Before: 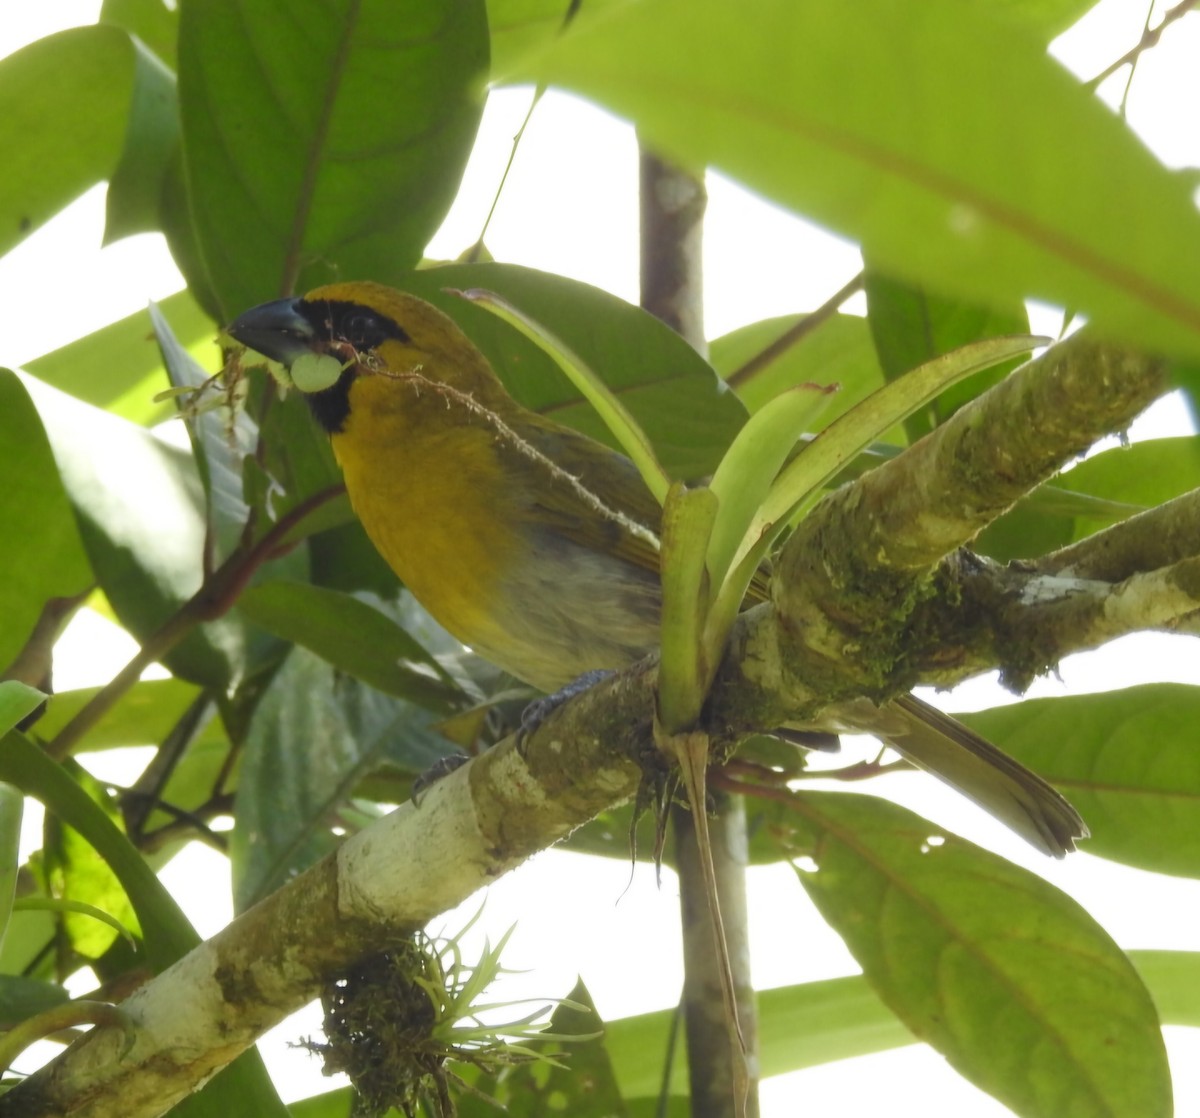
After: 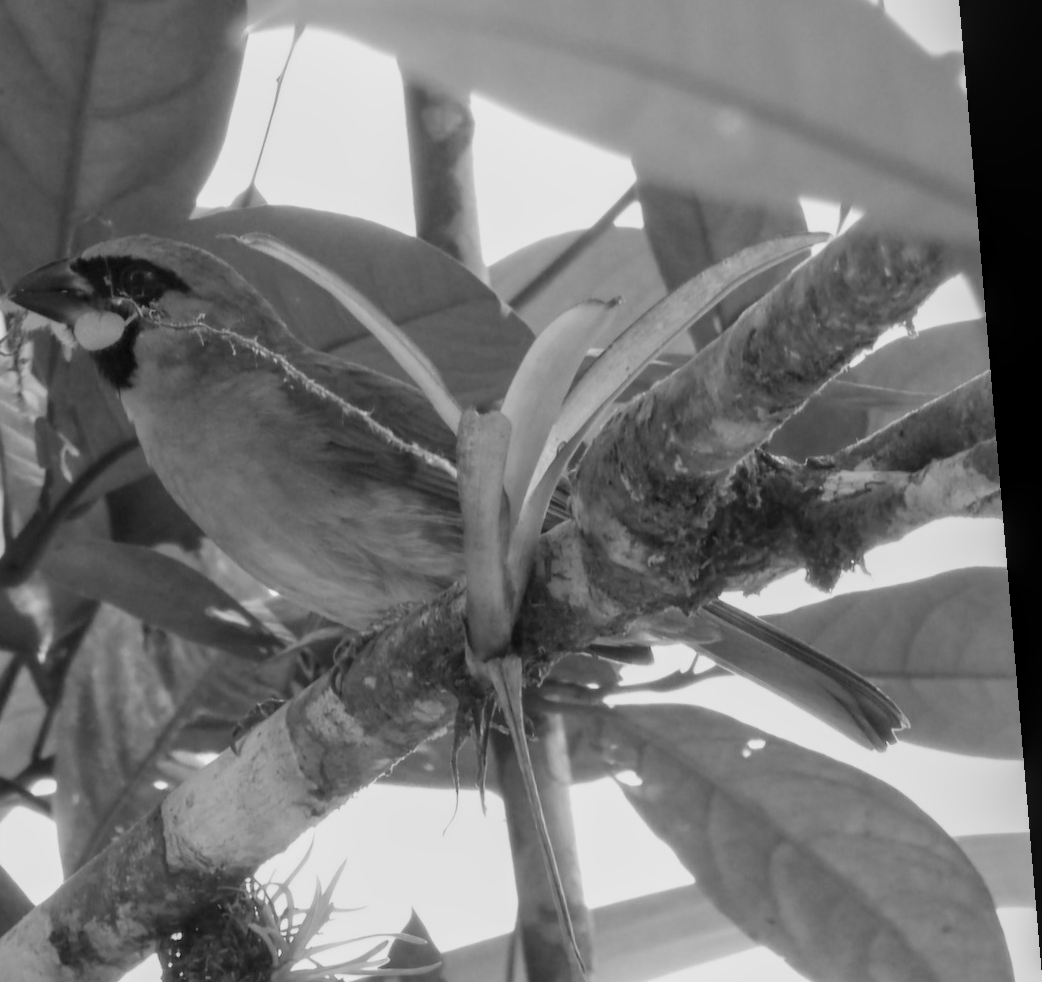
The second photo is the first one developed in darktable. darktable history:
filmic rgb: black relative exposure -8.15 EV, white relative exposure 3.76 EV, hardness 4.46
rotate and perspective: rotation -4.86°, automatic cropping off
local contrast: on, module defaults
monochrome: a 32, b 64, size 2.3, highlights 1
crop: left 19.159%, top 9.58%, bottom 9.58%
